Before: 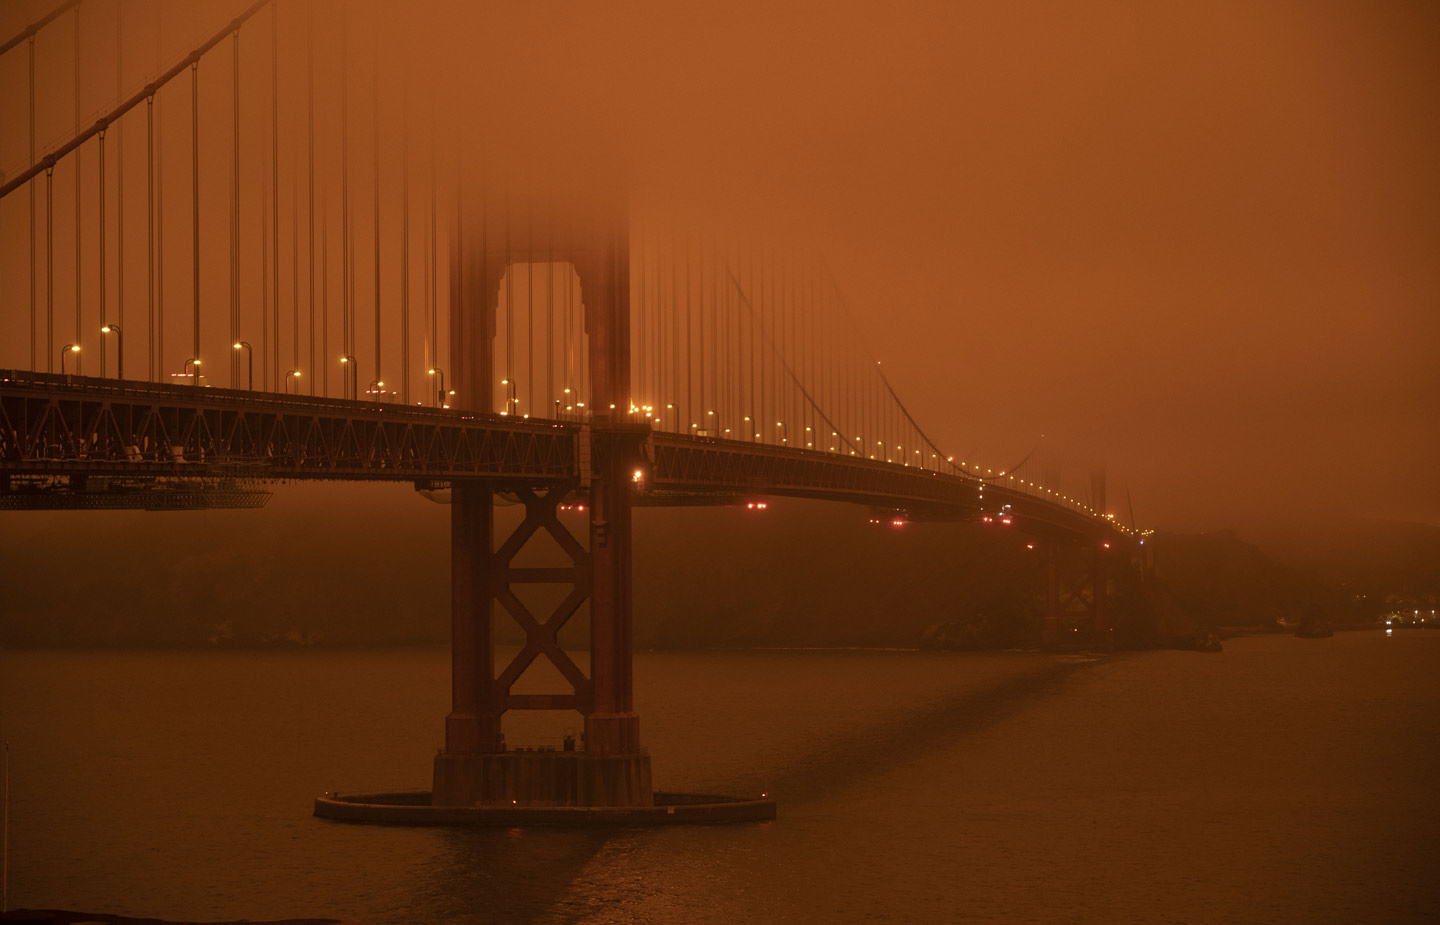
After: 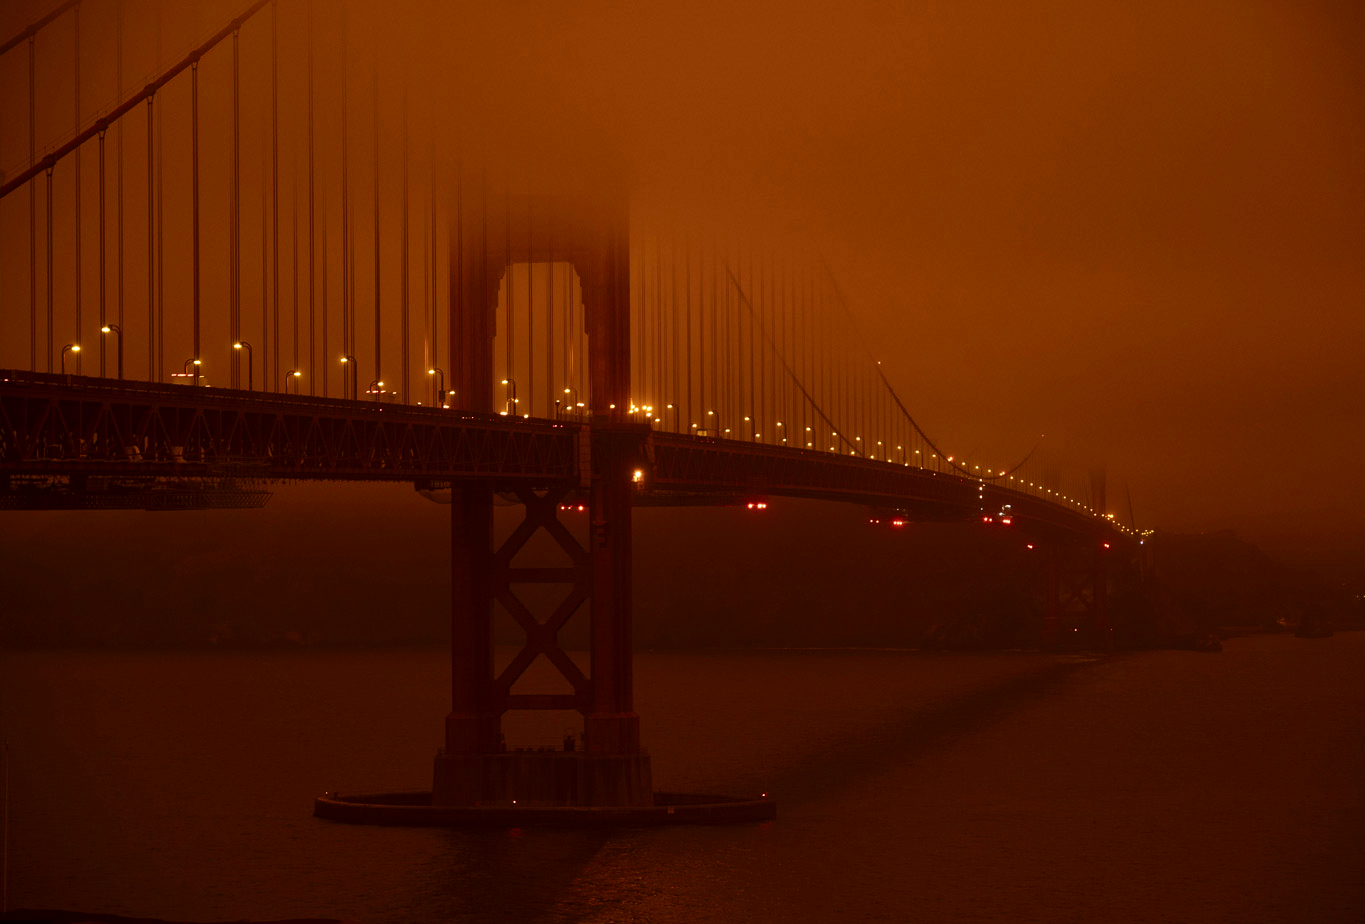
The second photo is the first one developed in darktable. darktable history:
contrast brightness saturation: contrast 0.2, brightness -0.104, saturation 0.105
crop and rotate: left 0%, right 5.201%
